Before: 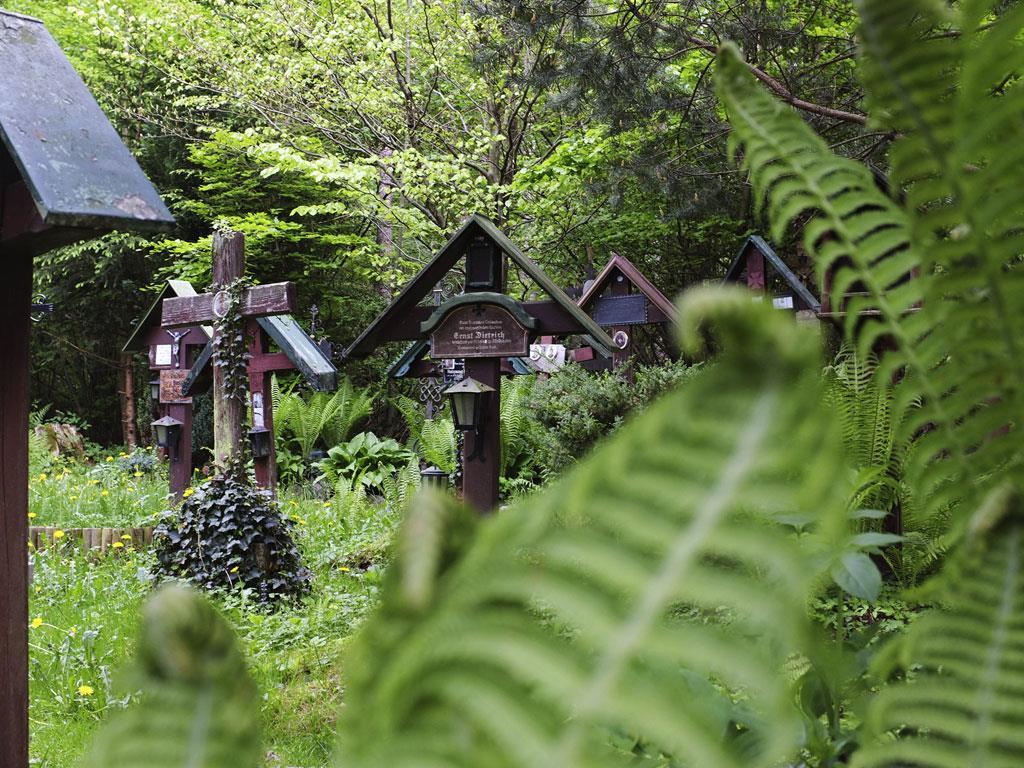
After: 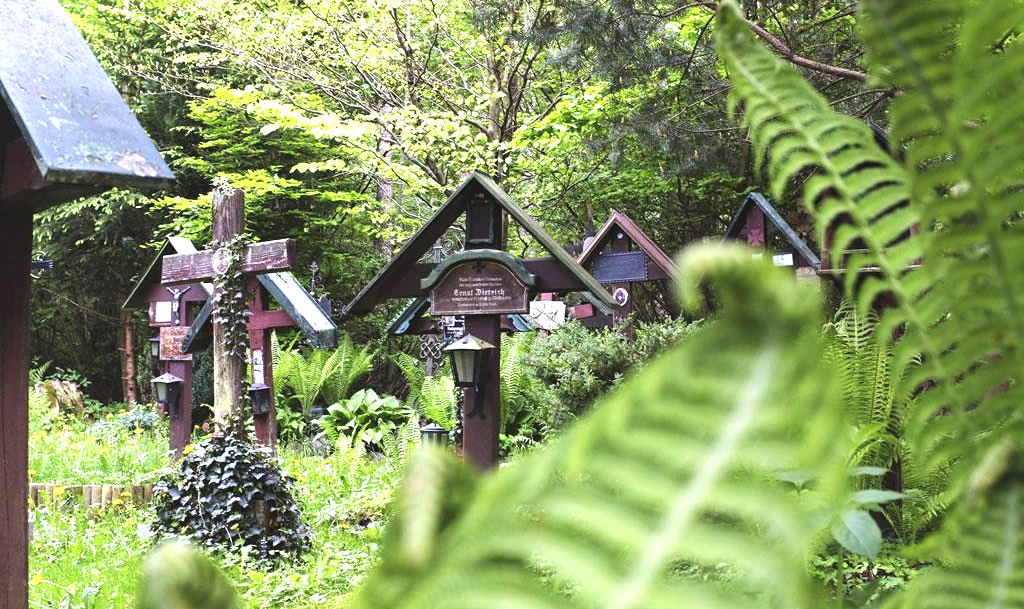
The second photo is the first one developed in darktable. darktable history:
crop and rotate: top 5.667%, bottom 14.937%
exposure: black level correction -0.002, exposure 1.115 EV, compensate highlight preservation false
